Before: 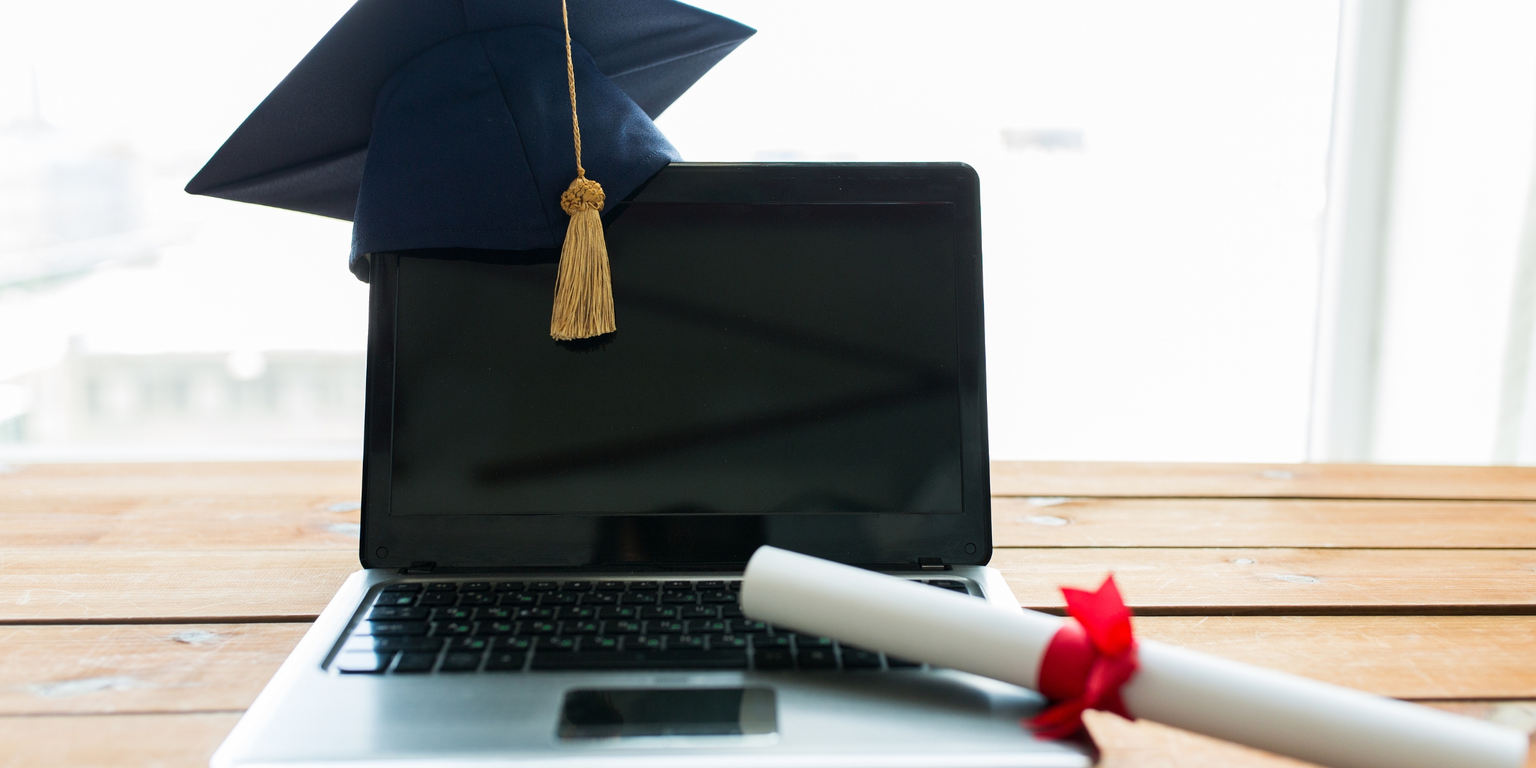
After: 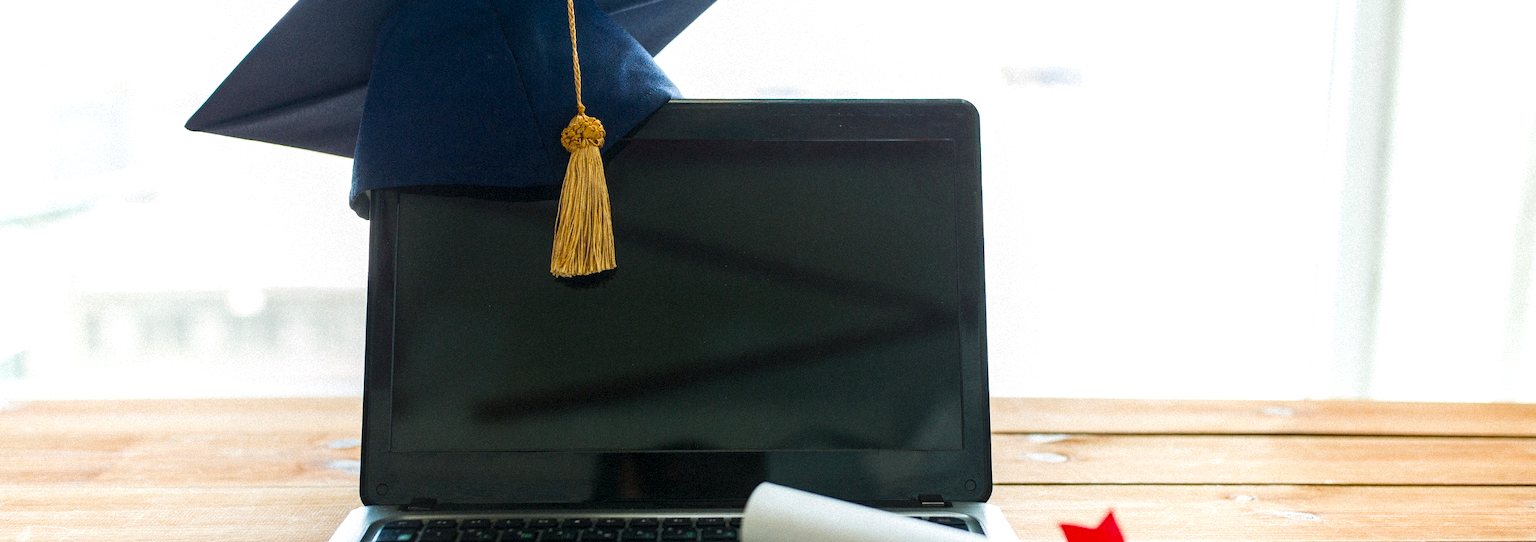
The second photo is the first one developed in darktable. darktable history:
local contrast: on, module defaults
color balance rgb: linear chroma grading › shadows 16%, perceptual saturation grading › global saturation 8%, perceptual saturation grading › shadows 4%, perceptual brilliance grading › global brilliance 2%, perceptual brilliance grading › highlights 8%, perceptual brilliance grading › shadows -4%, global vibrance 16%, saturation formula JzAzBz (2021)
grain: mid-tones bias 0%
crop and rotate: top 8.293%, bottom 20.996%
